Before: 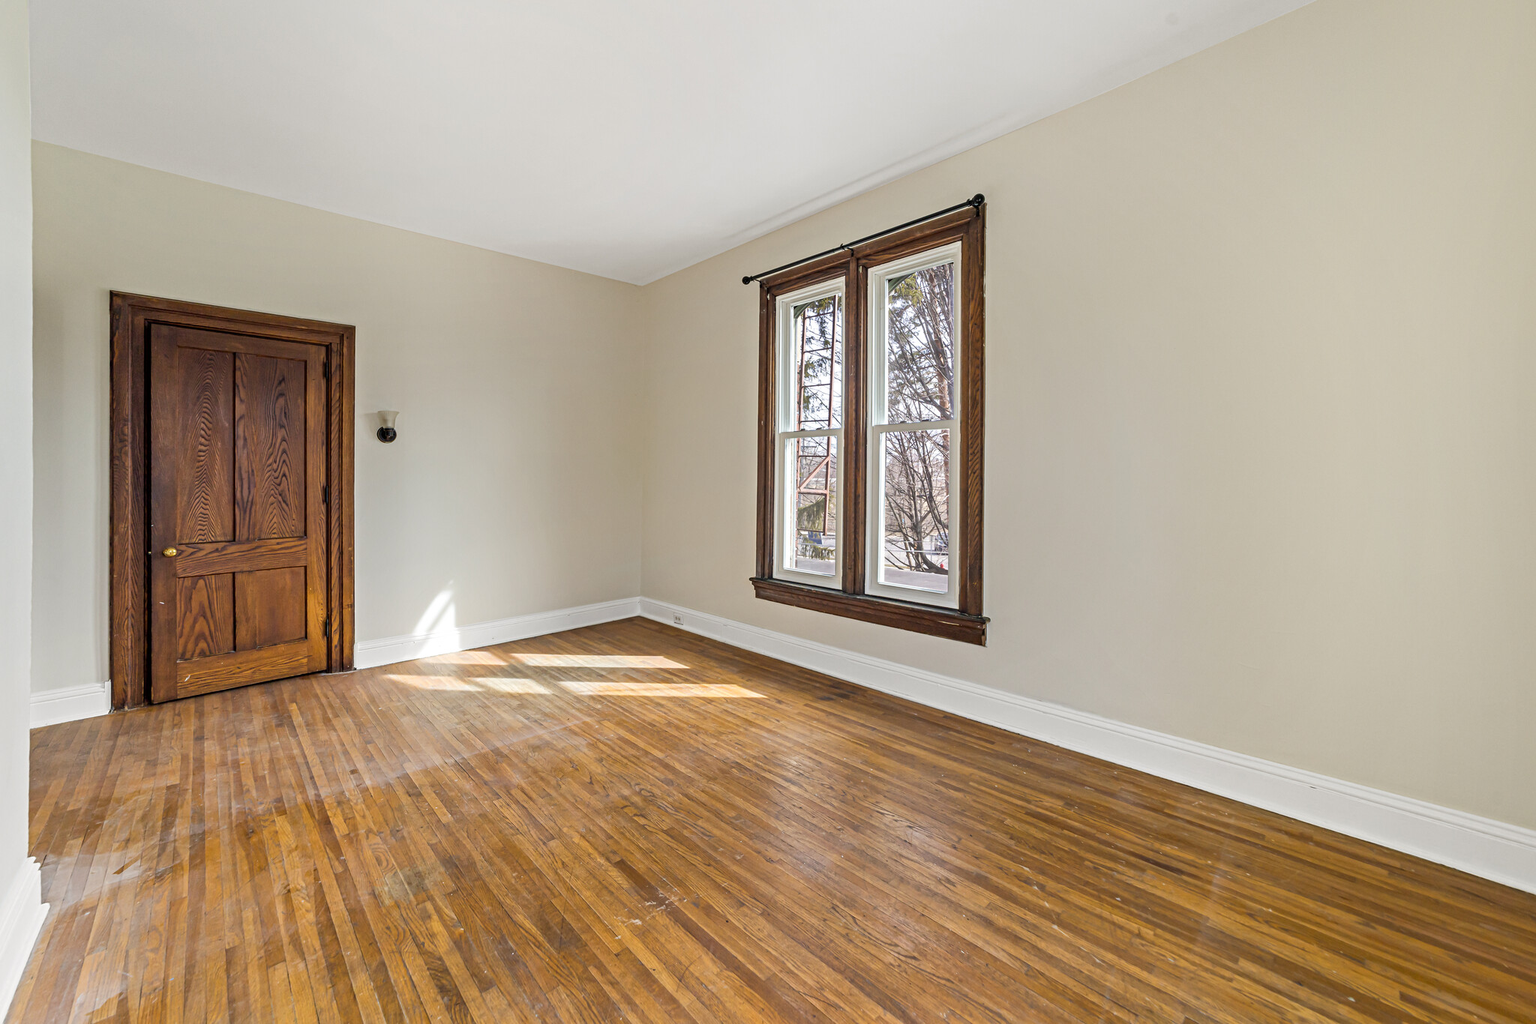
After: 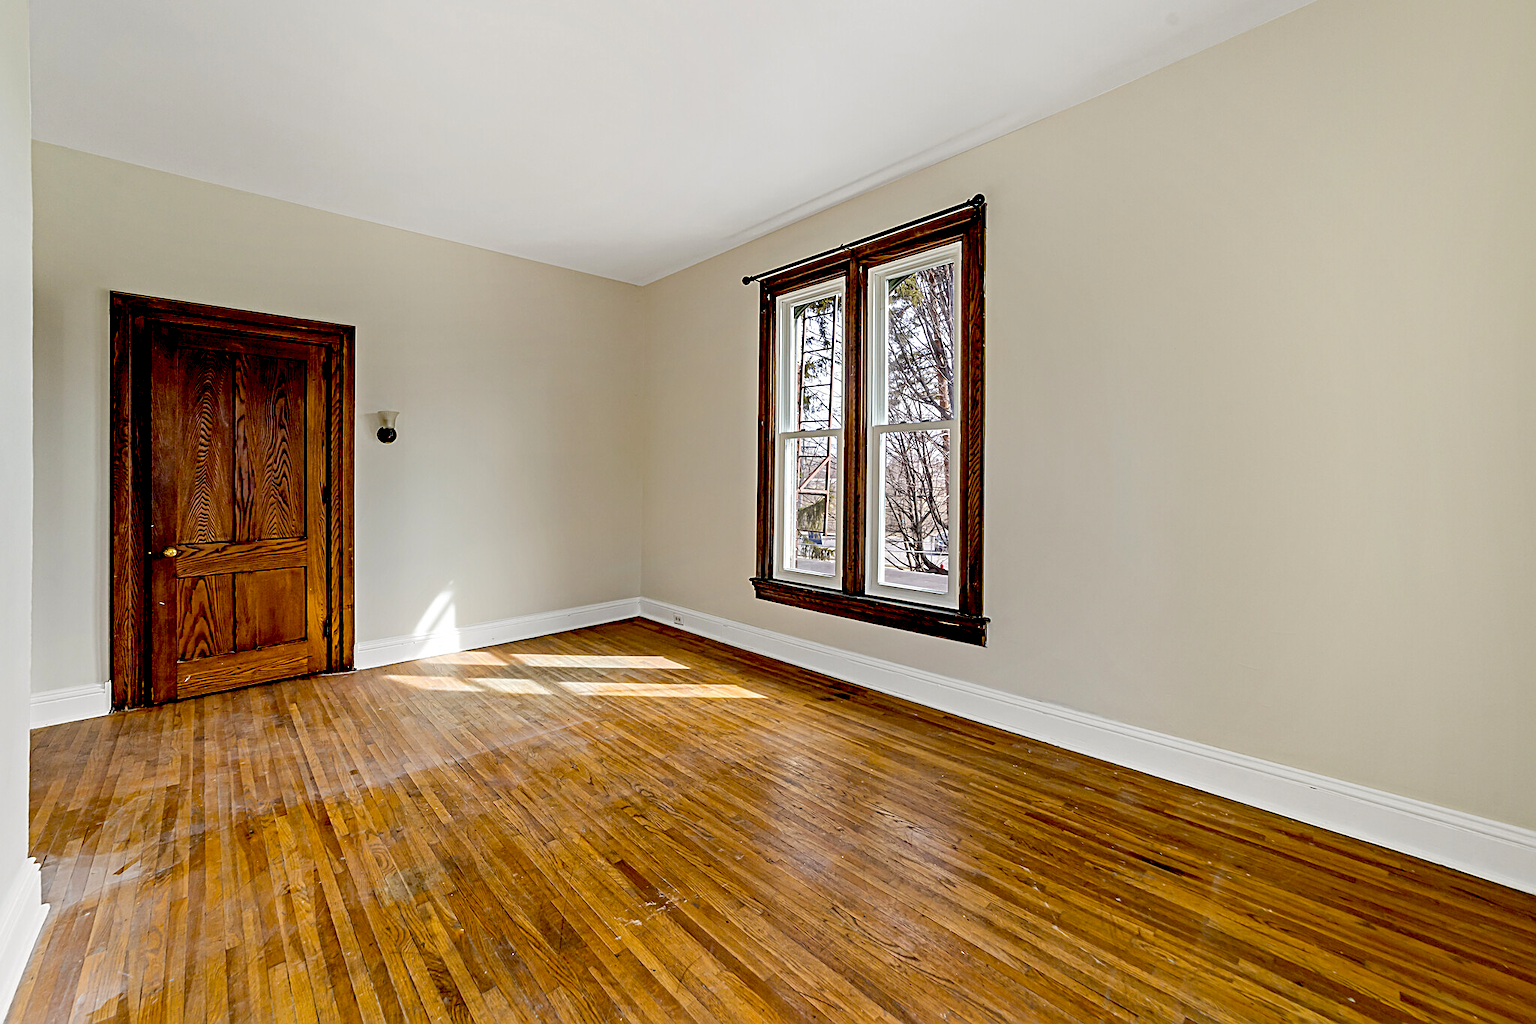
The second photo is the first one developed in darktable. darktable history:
exposure: black level correction 0.056, compensate highlight preservation false
sharpen: on, module defaults
